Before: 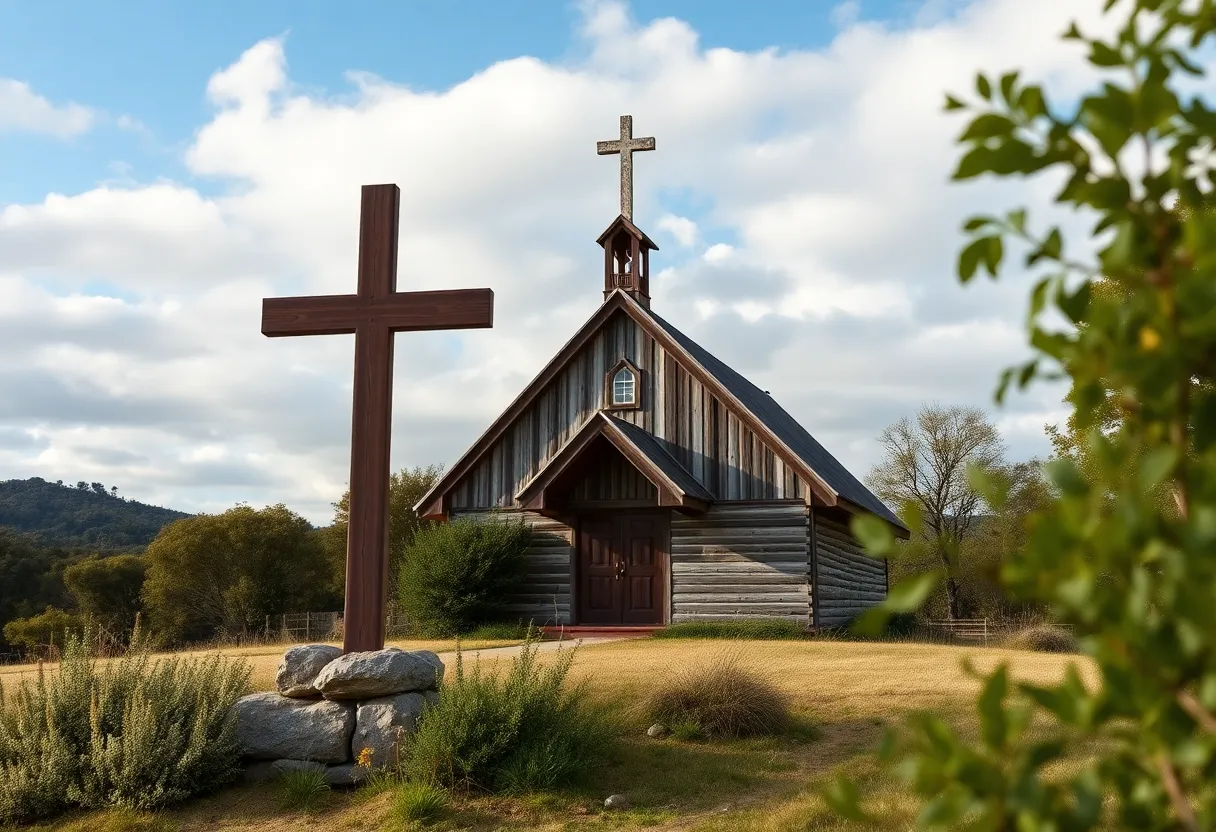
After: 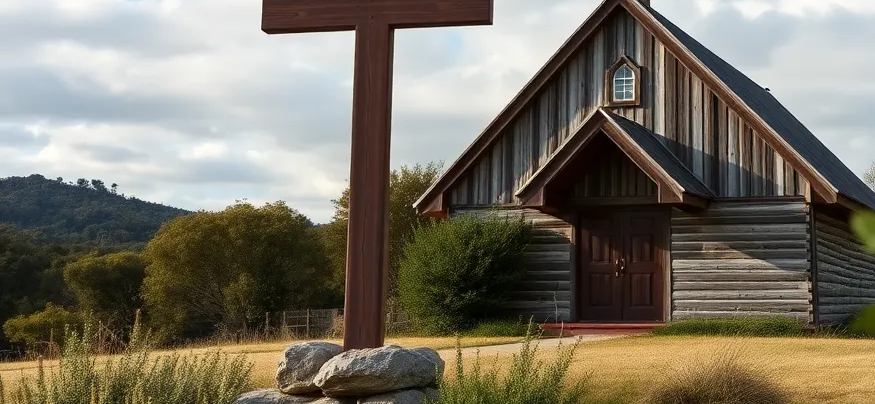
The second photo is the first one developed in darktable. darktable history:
crop: top 36.504%, right 28.028%, bottom 14.899%
